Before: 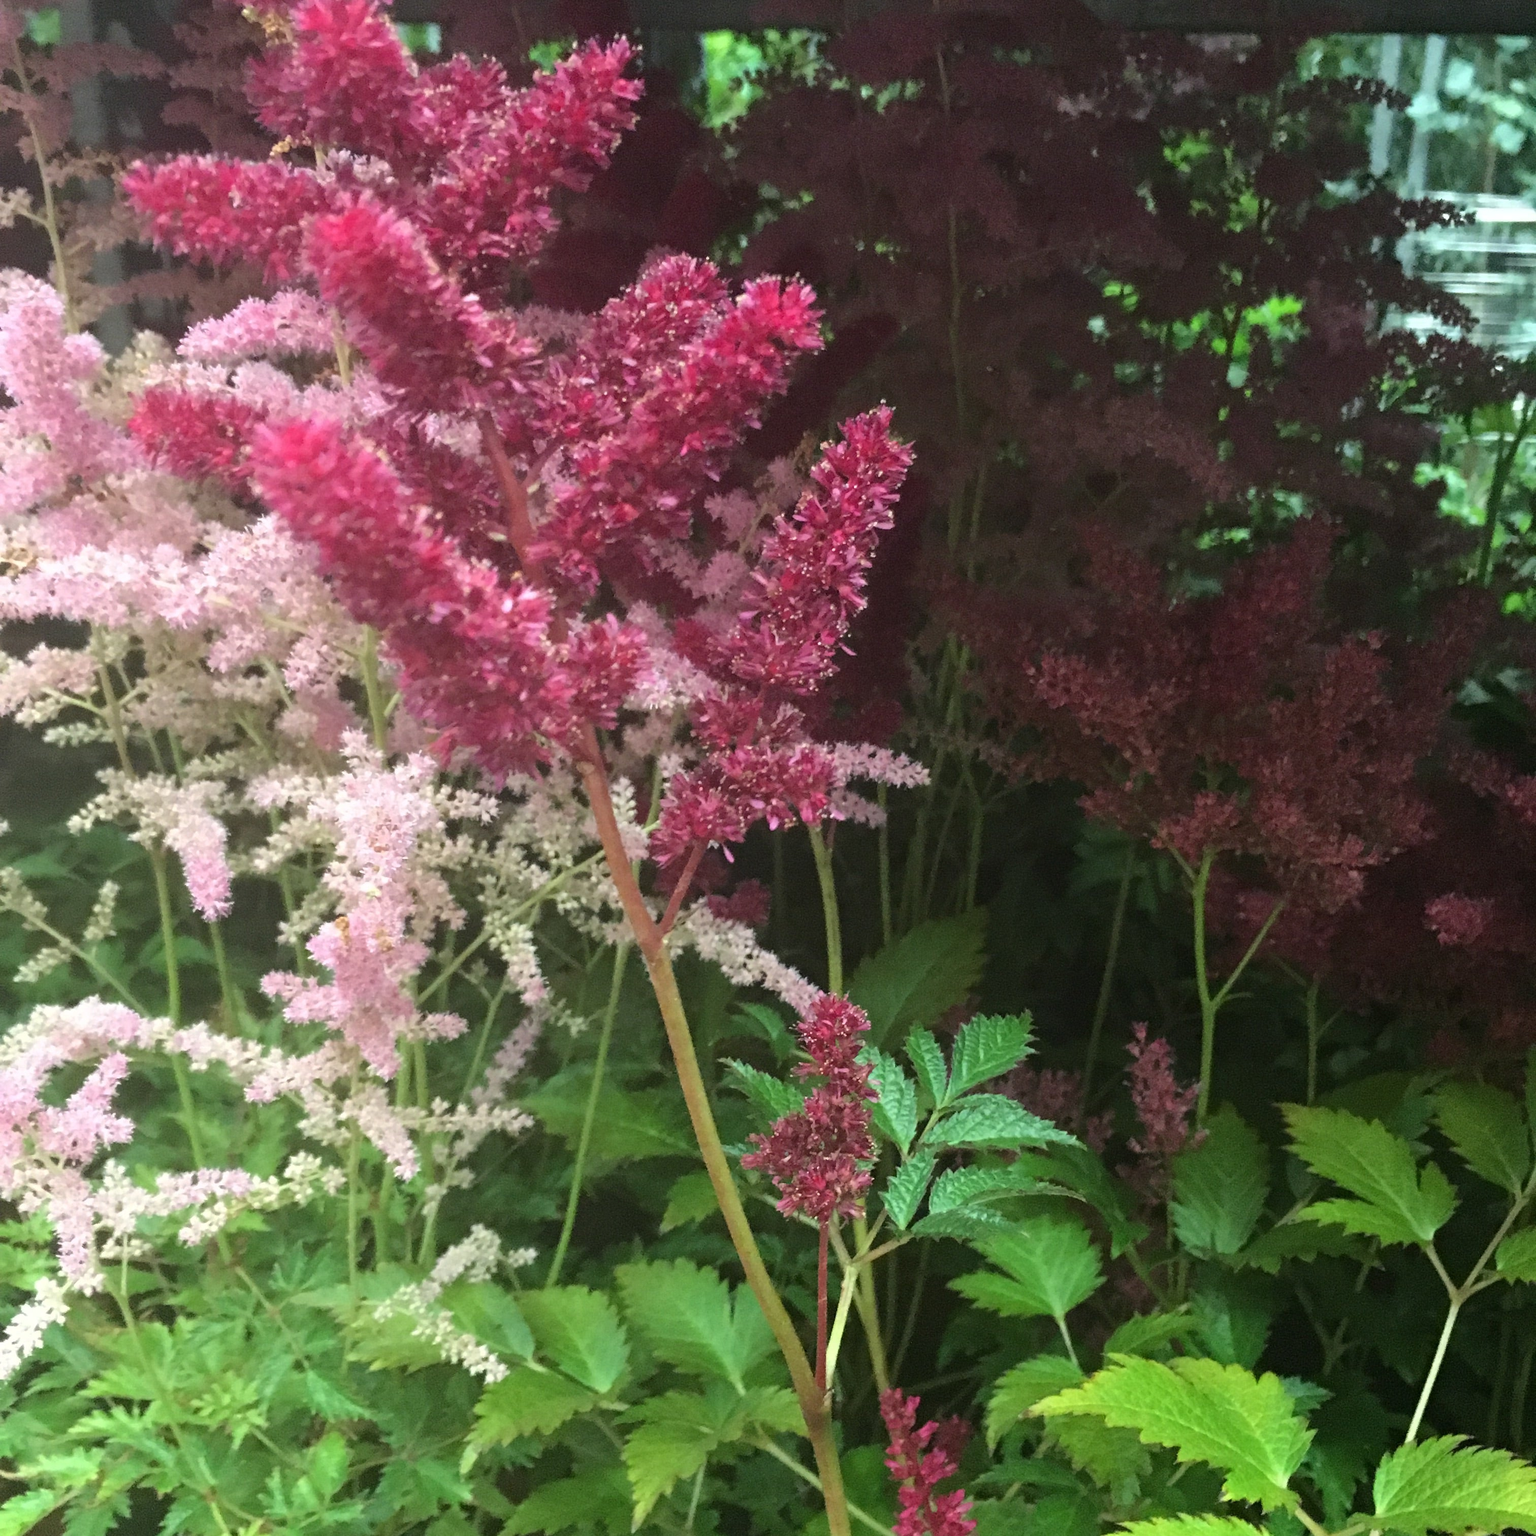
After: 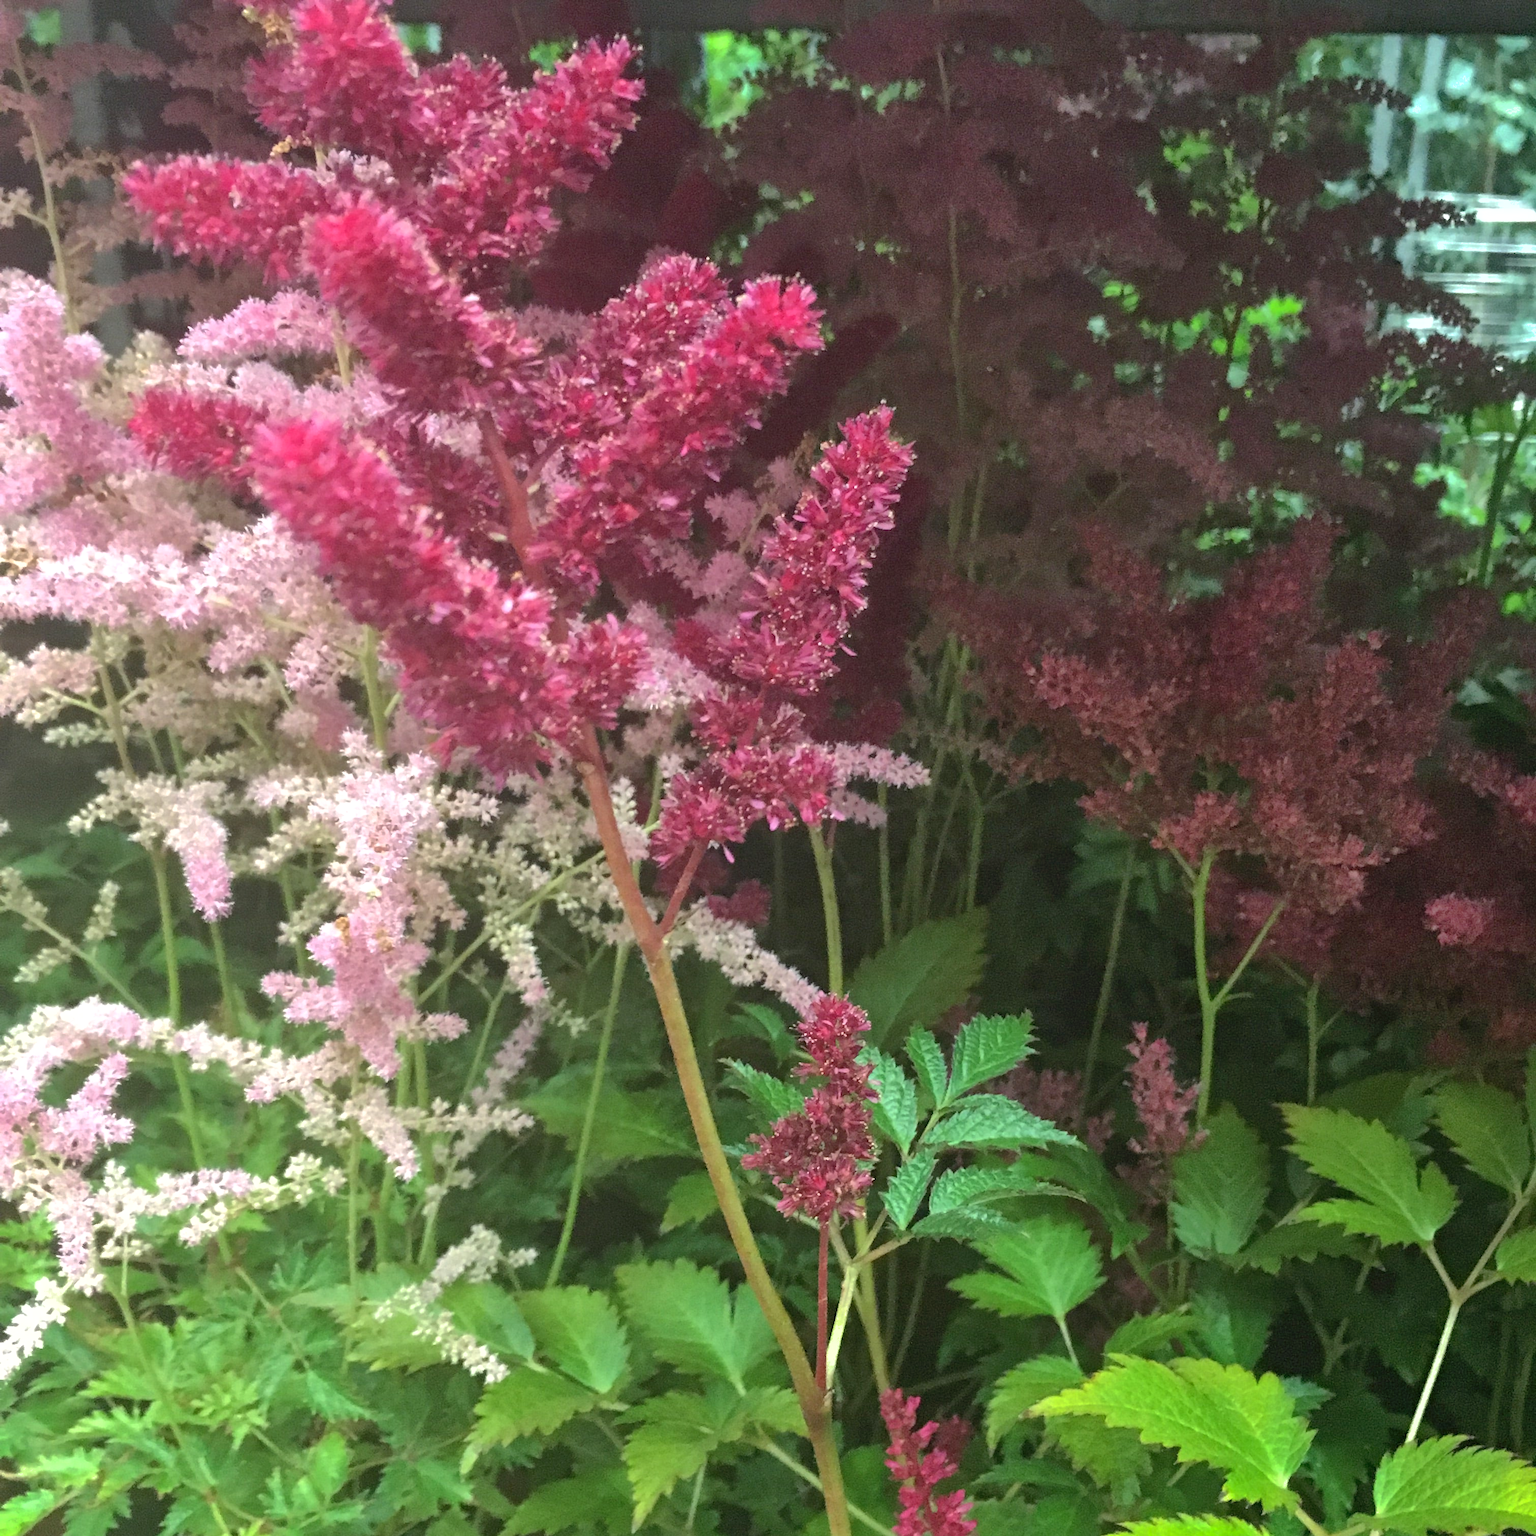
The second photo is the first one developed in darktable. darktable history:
shadows and highlights: on, module defaults
exposure: exposure 0.191 EV, compensate highlight preservation false
